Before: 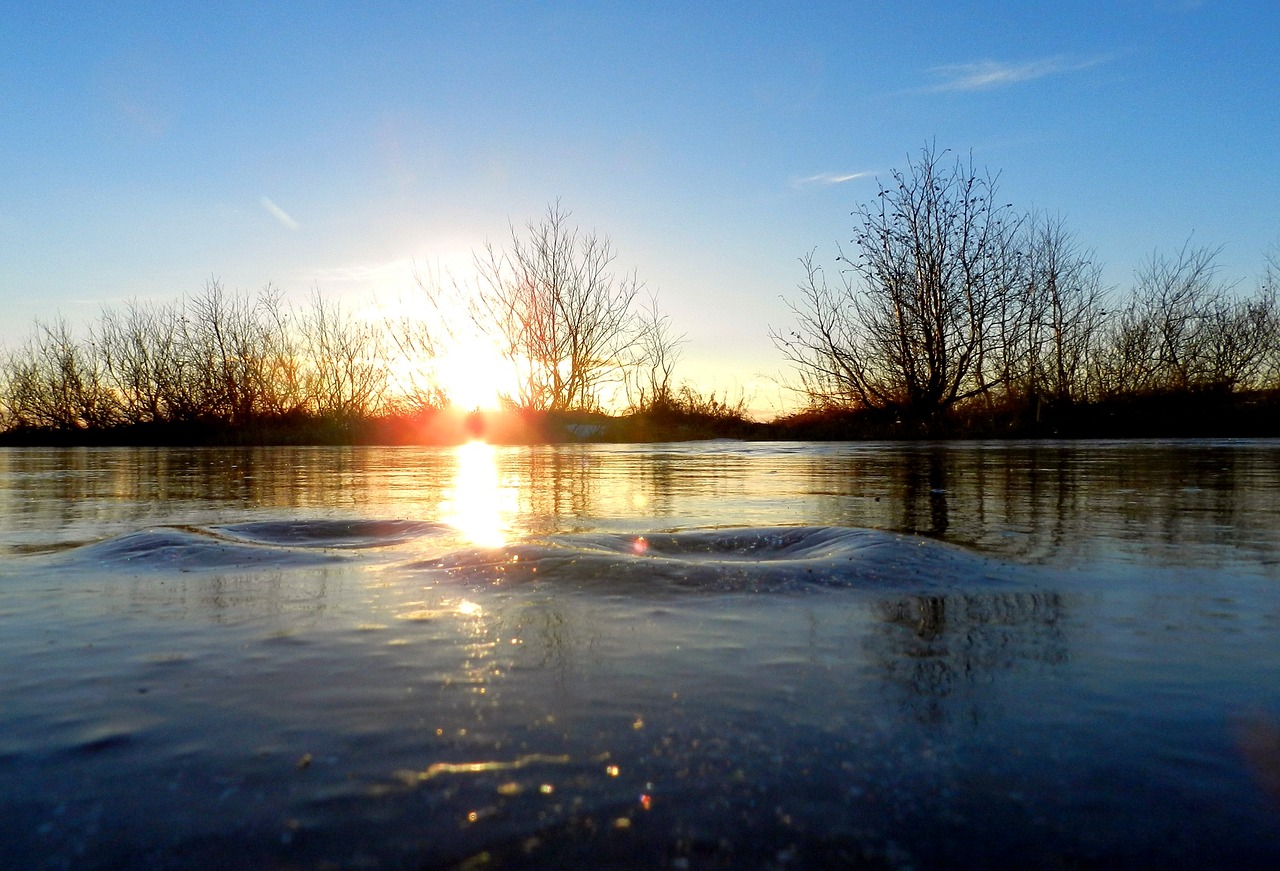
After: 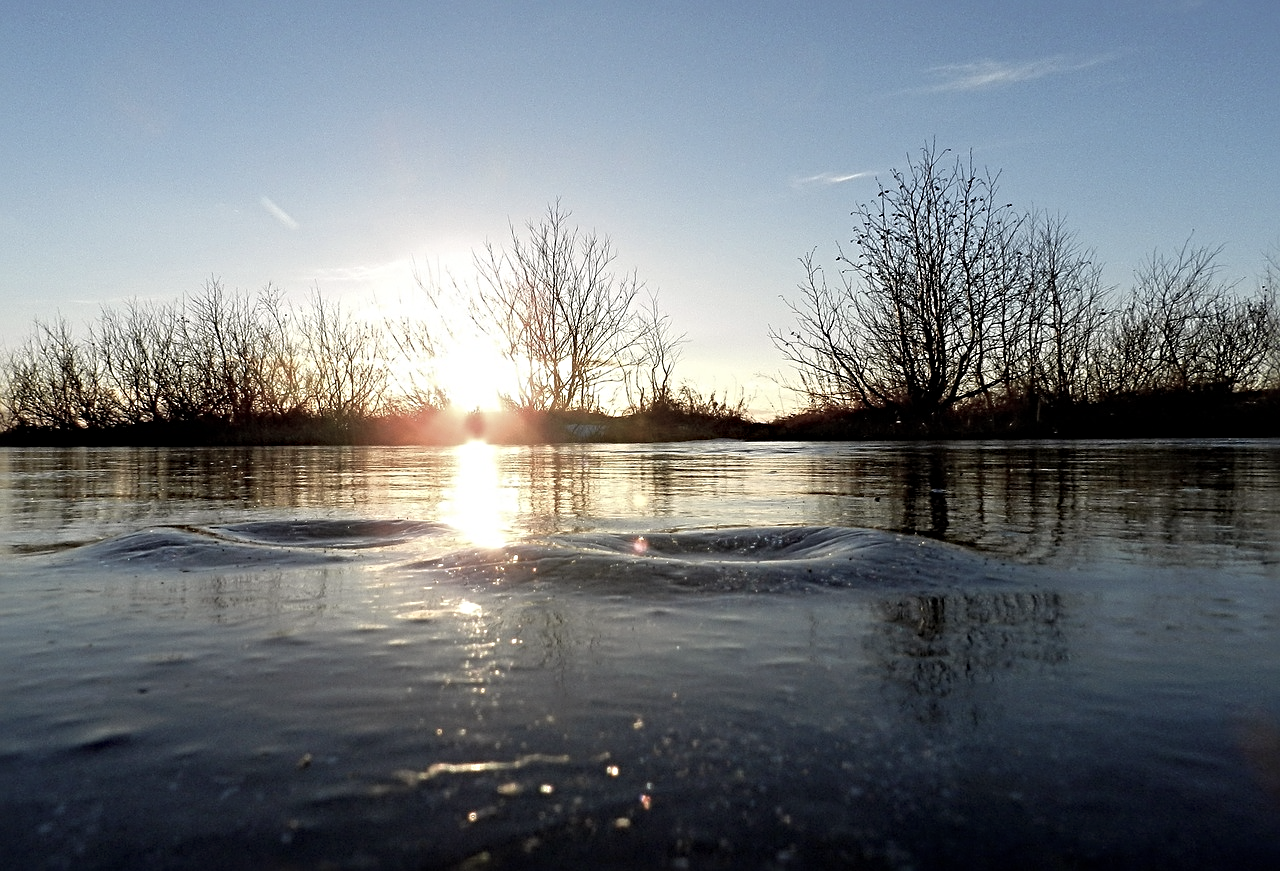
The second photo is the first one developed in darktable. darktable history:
sharpen: radius 4.927
color correction: highlights b* -0.03, saturation 0.511
